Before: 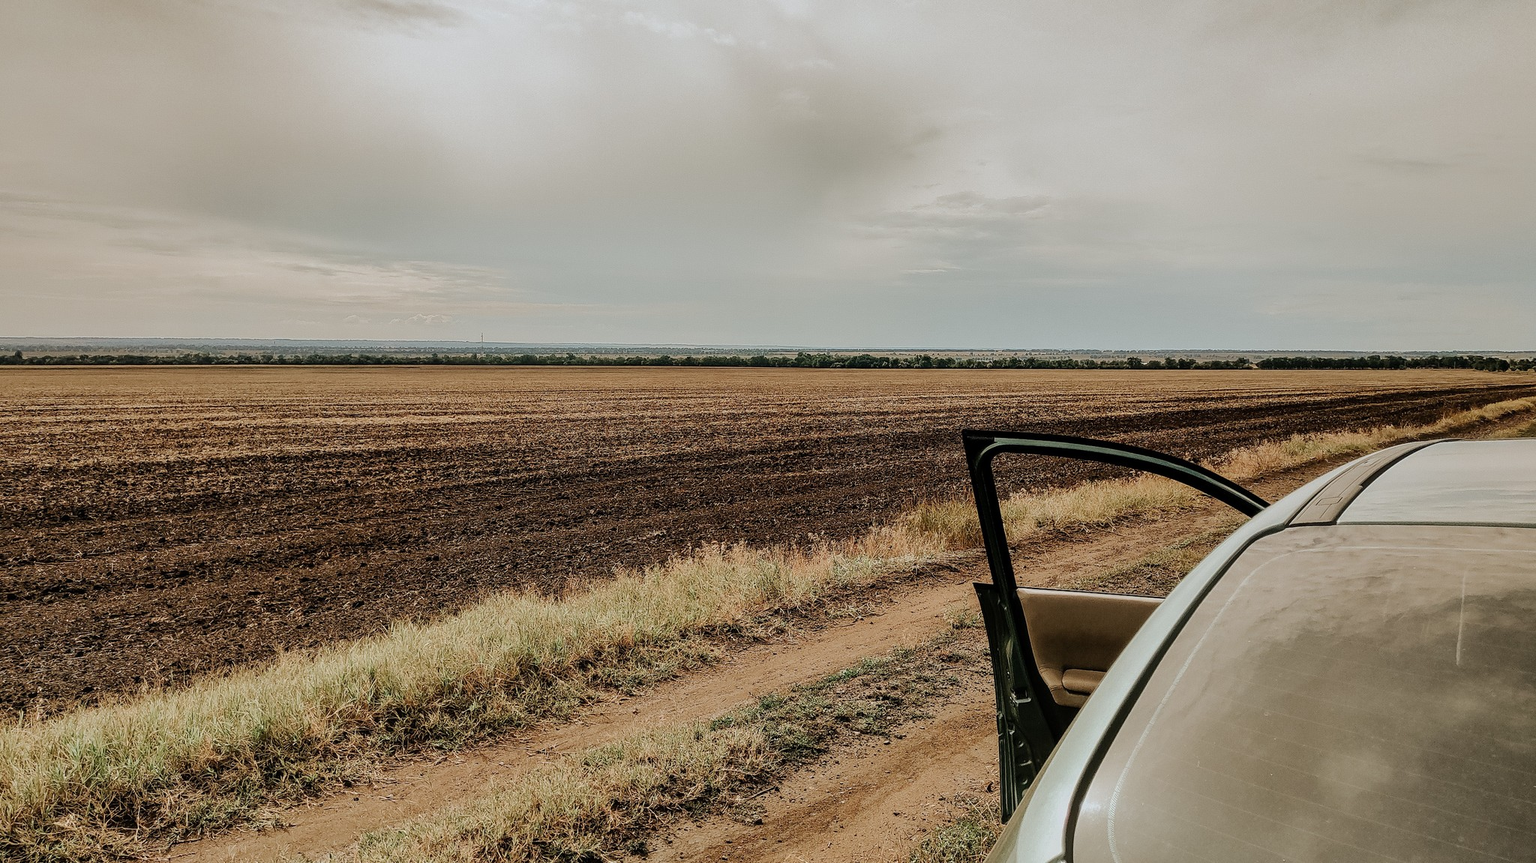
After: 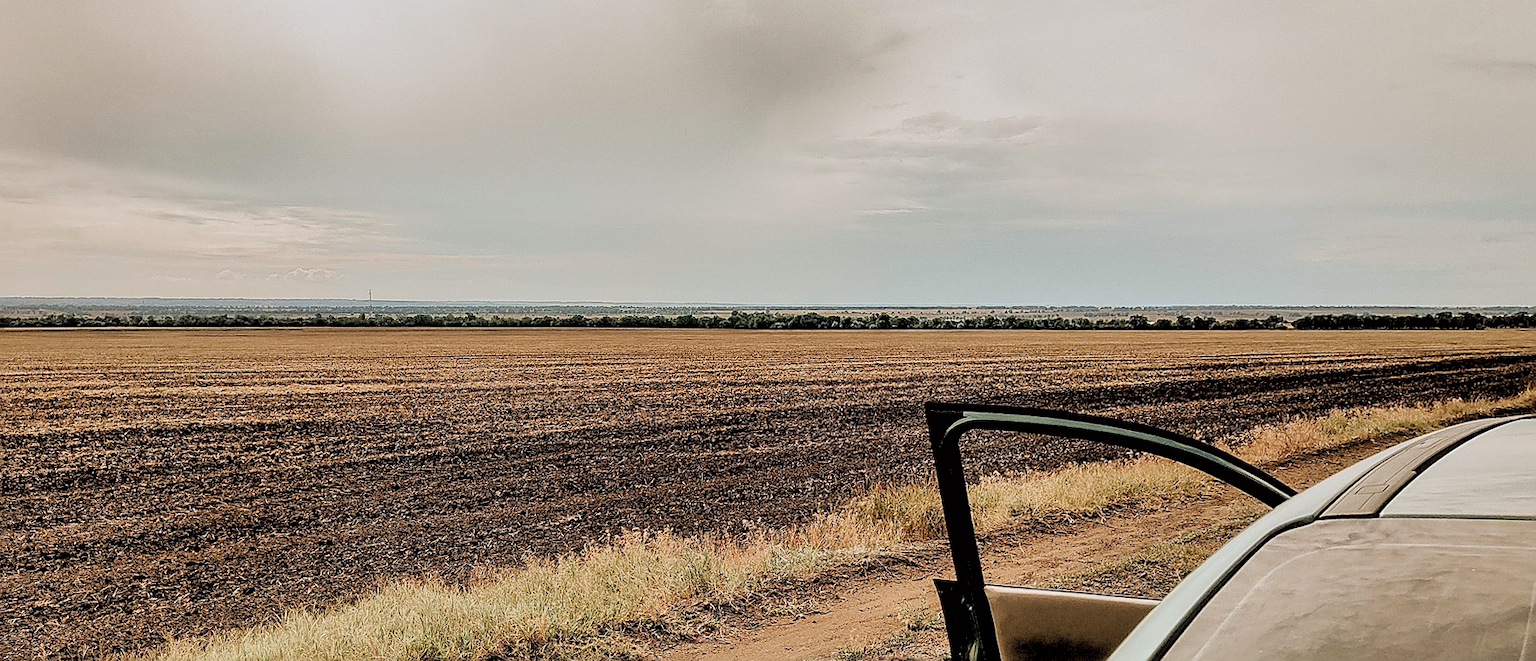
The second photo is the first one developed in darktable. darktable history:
tone curve: curves: ch0 [(0.013, 0) (0.061, 0.068) (0.239, 0.256) (0.502, 0.505) (0.683, 0.676) (0.761, 0.773) (0.858, 0.858) (0.987, 0.945)]; ch1 [(0, 0) (0.172, 0.123) (0.304, 0.288) (0.414, 0.44) (0.472, 0.473) (0.502, 0.508) (0.521, 0.528) (0.583, 0.595) (0.654, 0.673) (0.728, 0.761) (1, 1)]; ch2 [(0, 0) (0.411, 0.424) (0.485, 0.476) (0.502, 0.502) (0.553, 0.557) (0.57, 0.576) (1, 1)], color space Lab, independent channels, preserve colors none
crop: left 5.596%, top 10.314%, right 3.534%, bottom 19.395%
shadows and highlights: shadows 75, highlights -25, soften with gaussian
sharpen: on, module defaults
rotate and perspective: rotation 0.062°, lens shift (vertical) 0.115, lens shift (horizontal) -0.133, crop left 0.047, crop right 0.94, crop top 0.061, crop bottom 0.94
rgb levels: levels [[0.013, 0.434, 0.89], [0, 0.5, 1], [0, 0.5, 1]]
white balance: emerald 1
